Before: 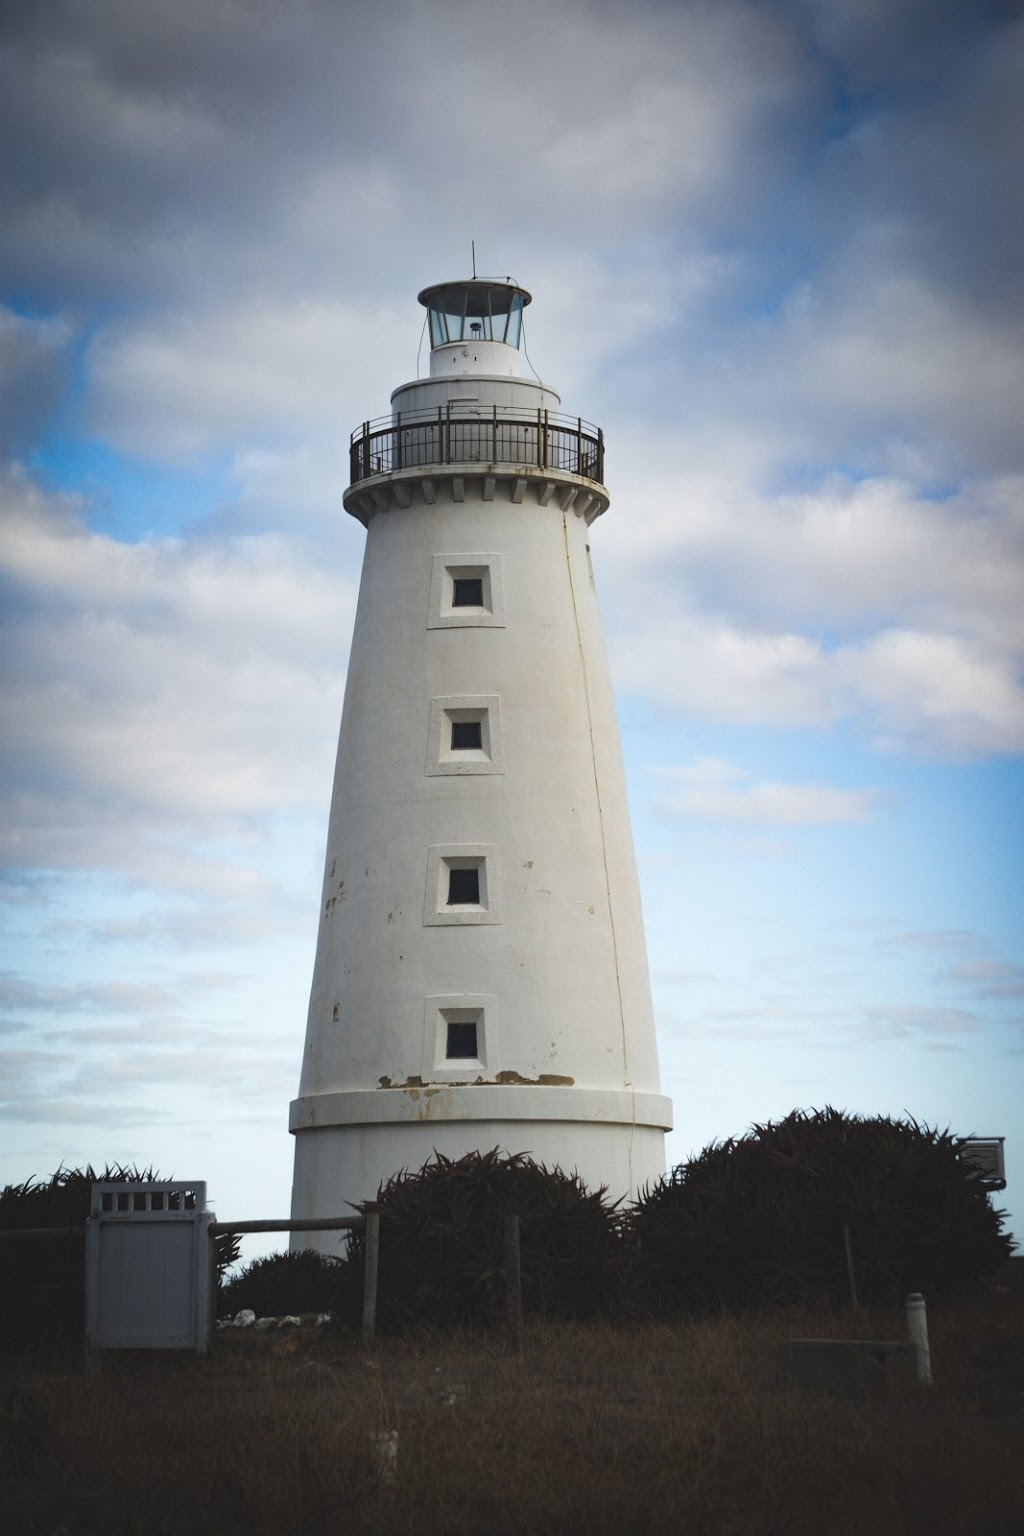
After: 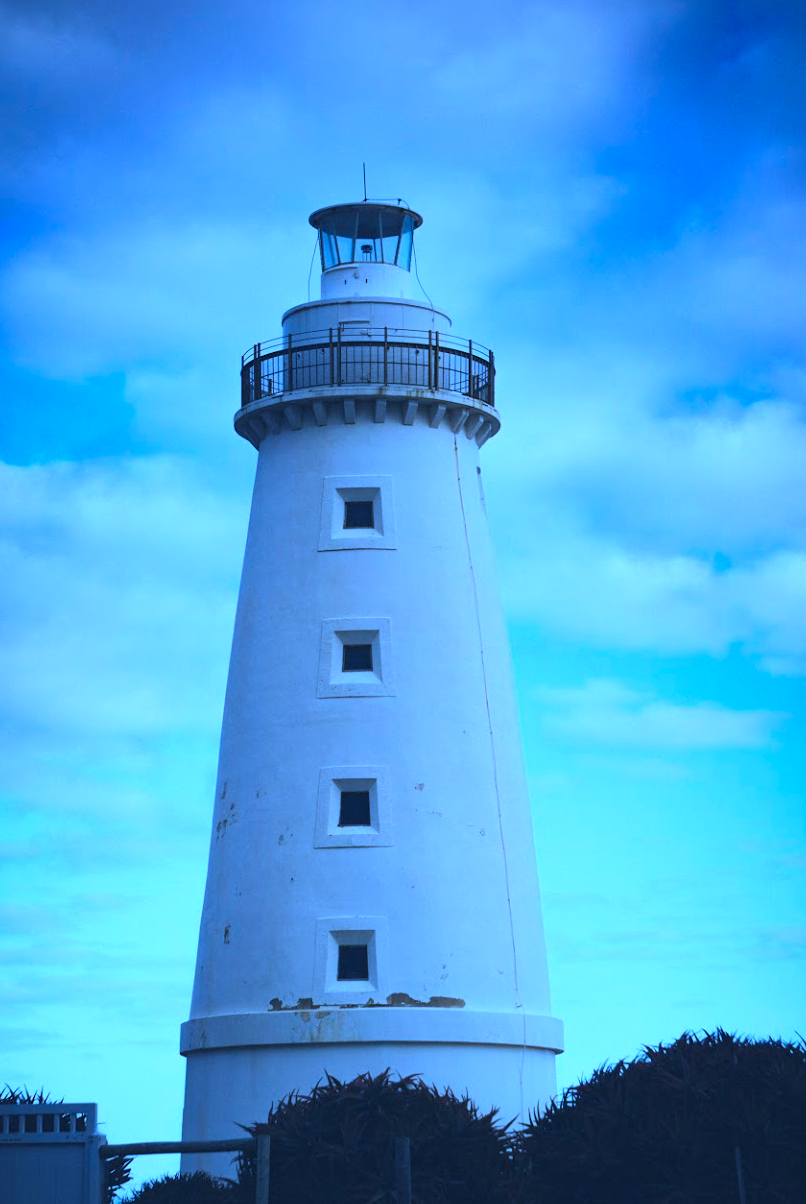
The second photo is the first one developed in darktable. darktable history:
crop and rotate: left 10.738%, top 5.141%, right 10.455%, bottom 16.427%
color calibration: illuminant as shot in camera, x 0.462, y 0.42, temperature 2664.82 K
